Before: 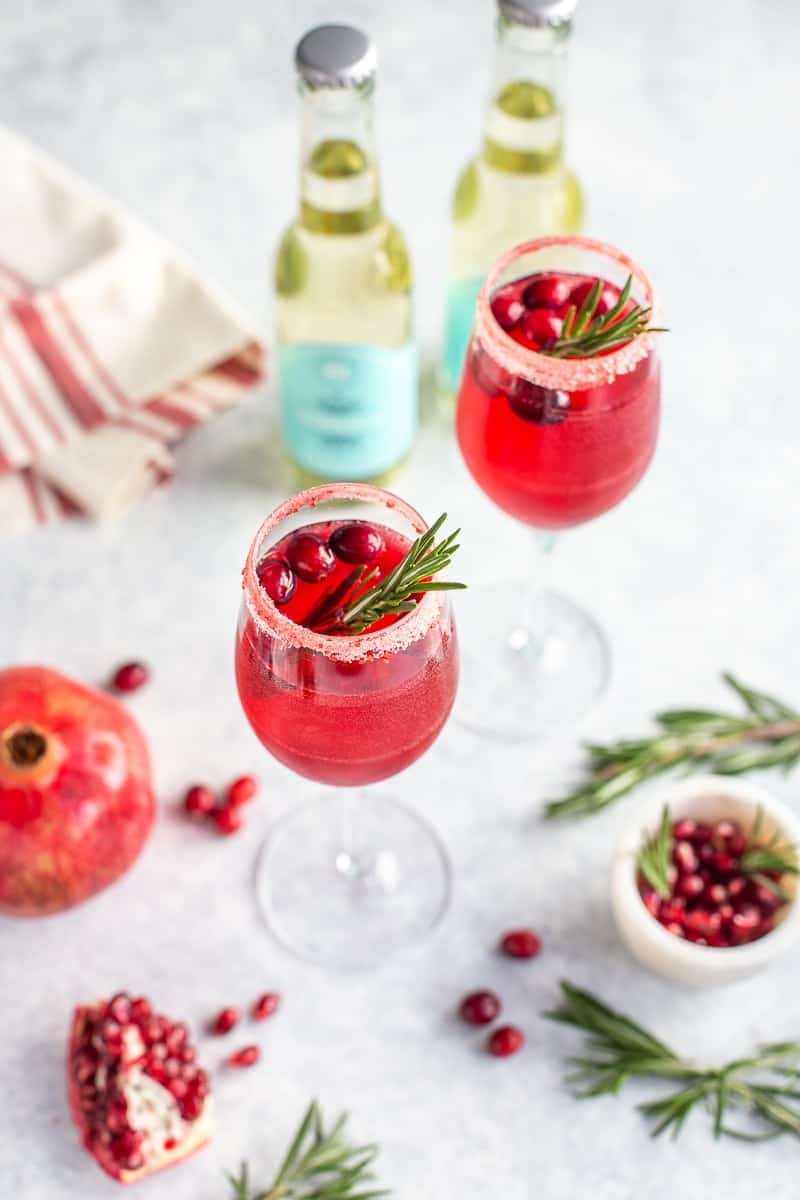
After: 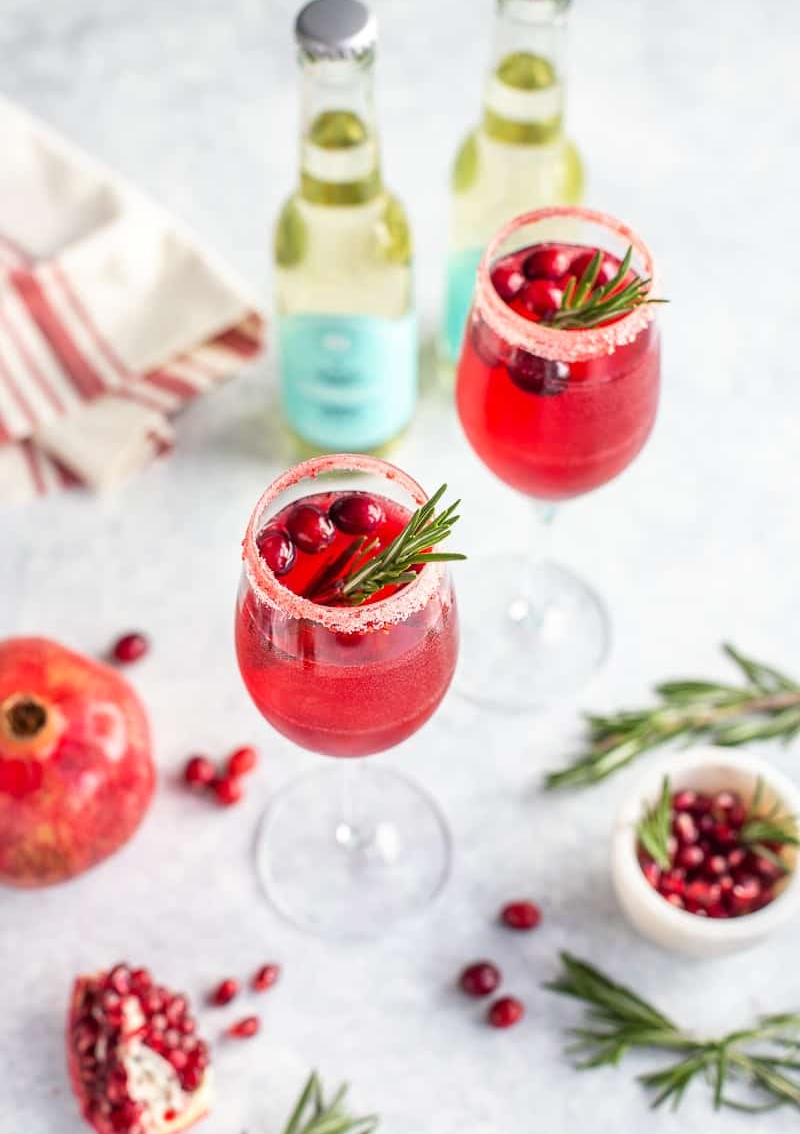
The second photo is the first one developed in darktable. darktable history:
crop and rotate: top 2.479%, bottom 3.018%
tone equalizer: on, module defaults
